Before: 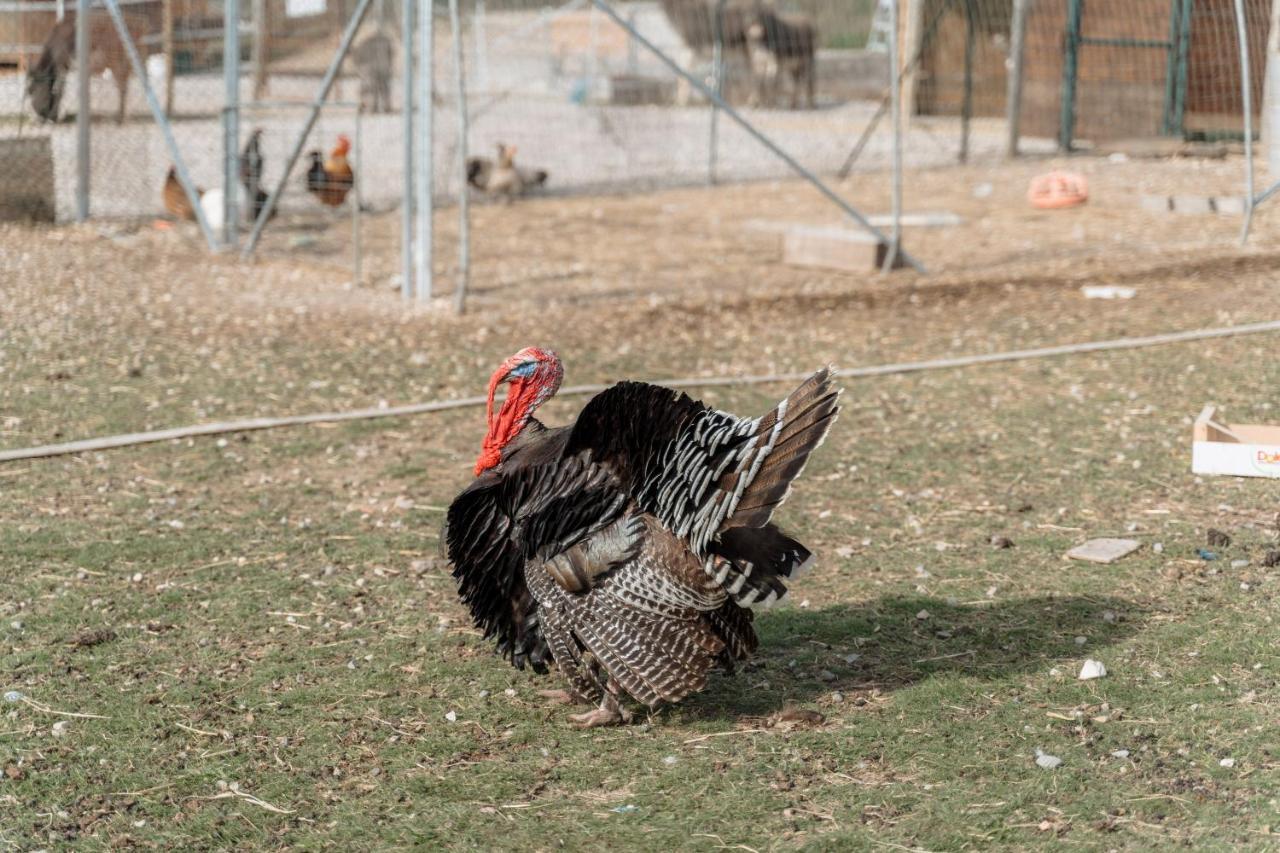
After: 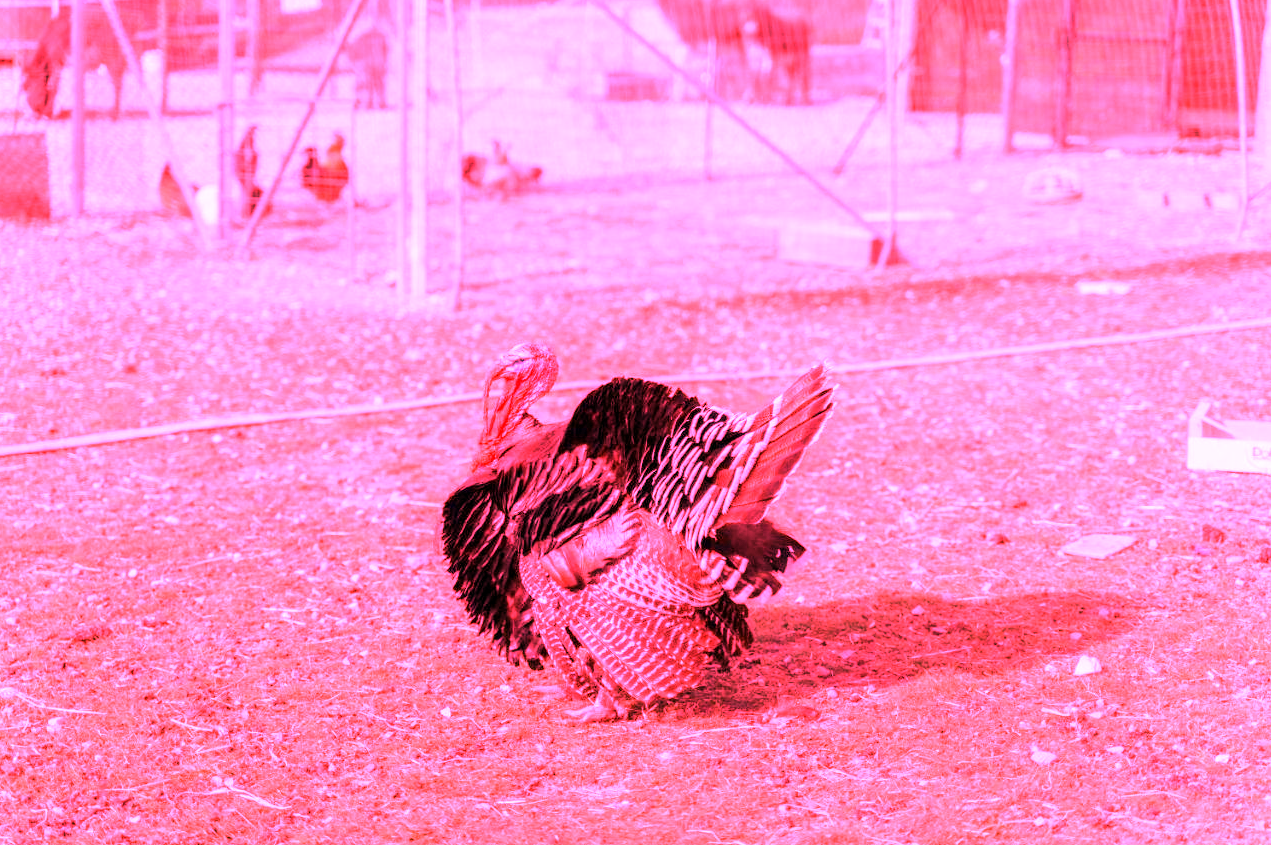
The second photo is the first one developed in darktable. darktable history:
white balance: red 4.26, blue 1.802
crop: left 0.434%, top 0.485%, right 0.244%, bottom 0.386%
